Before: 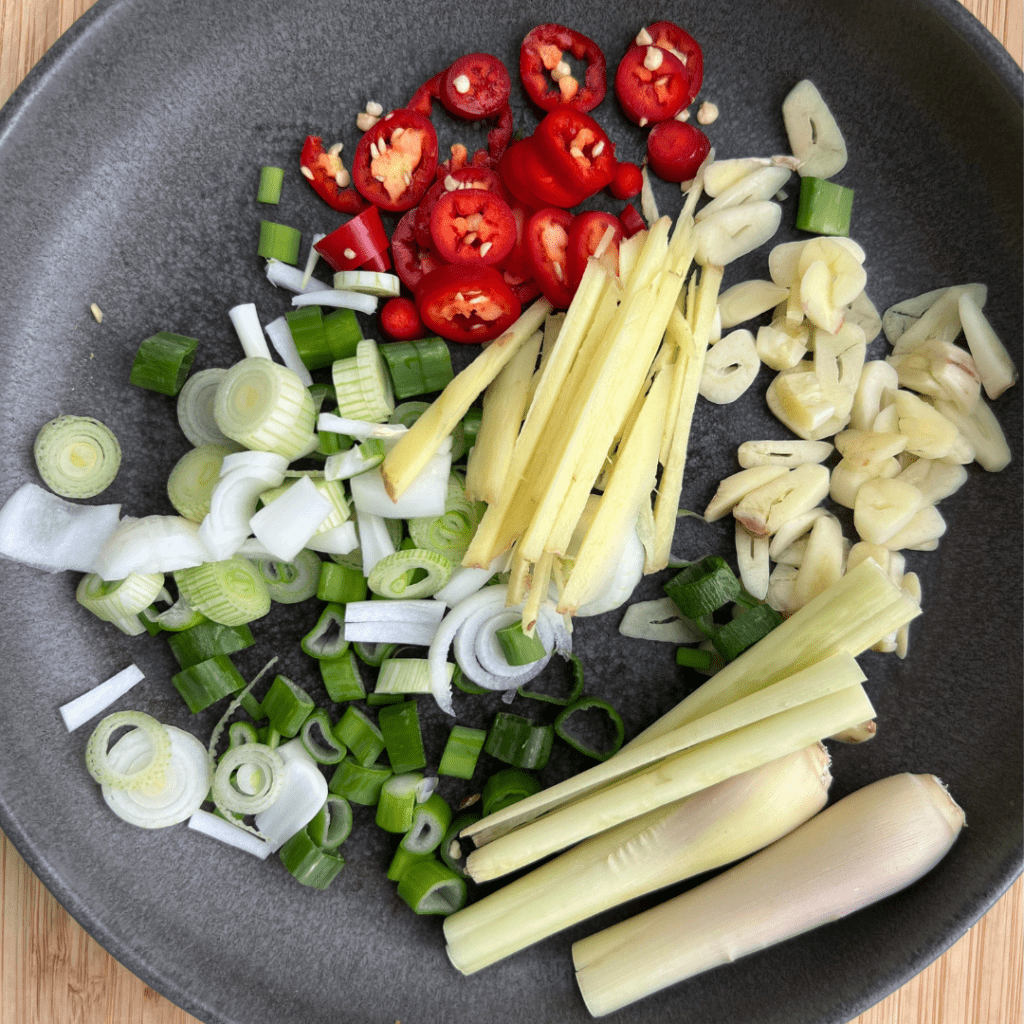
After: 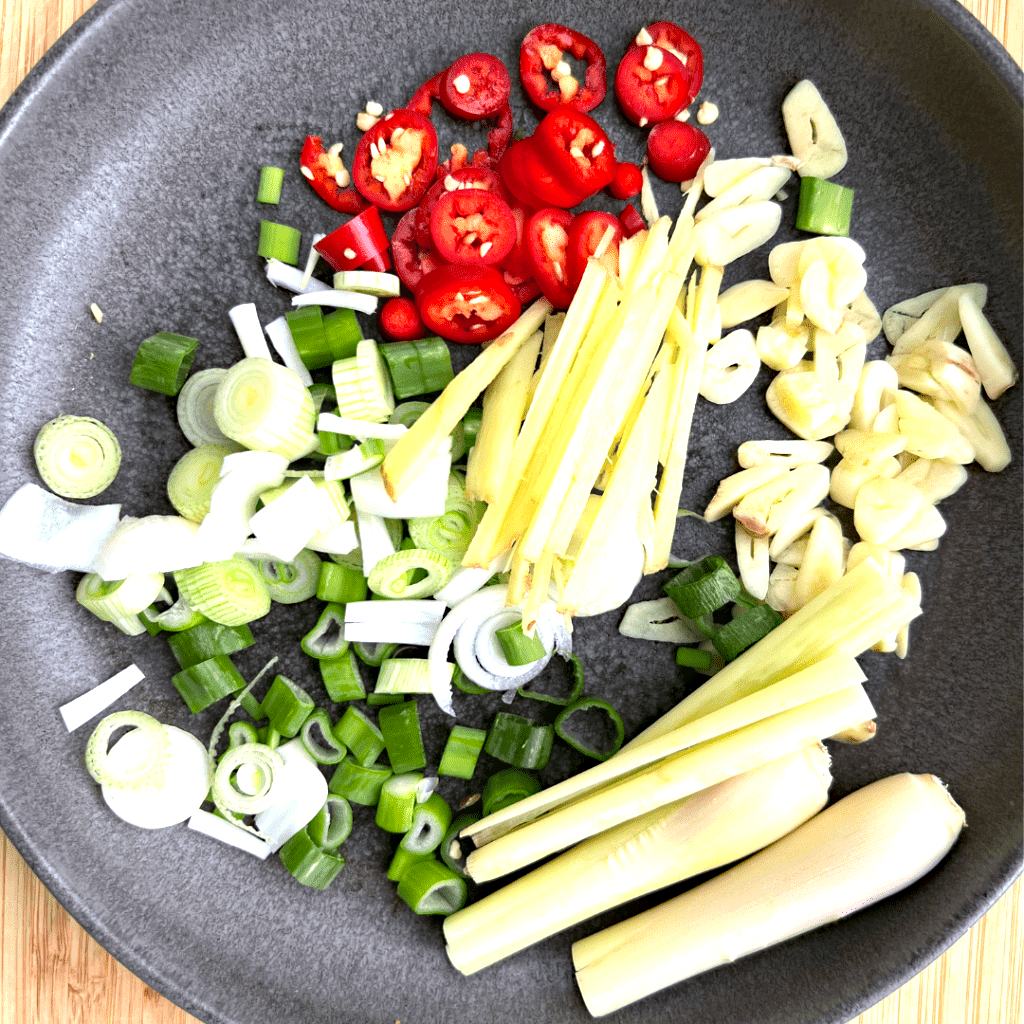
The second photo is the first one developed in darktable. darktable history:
haze removal: strength 0.302, distance 0.244, adaptive false
exposure: black level correction 0, exposure 1.103 EV, compensate highlight preservation false
